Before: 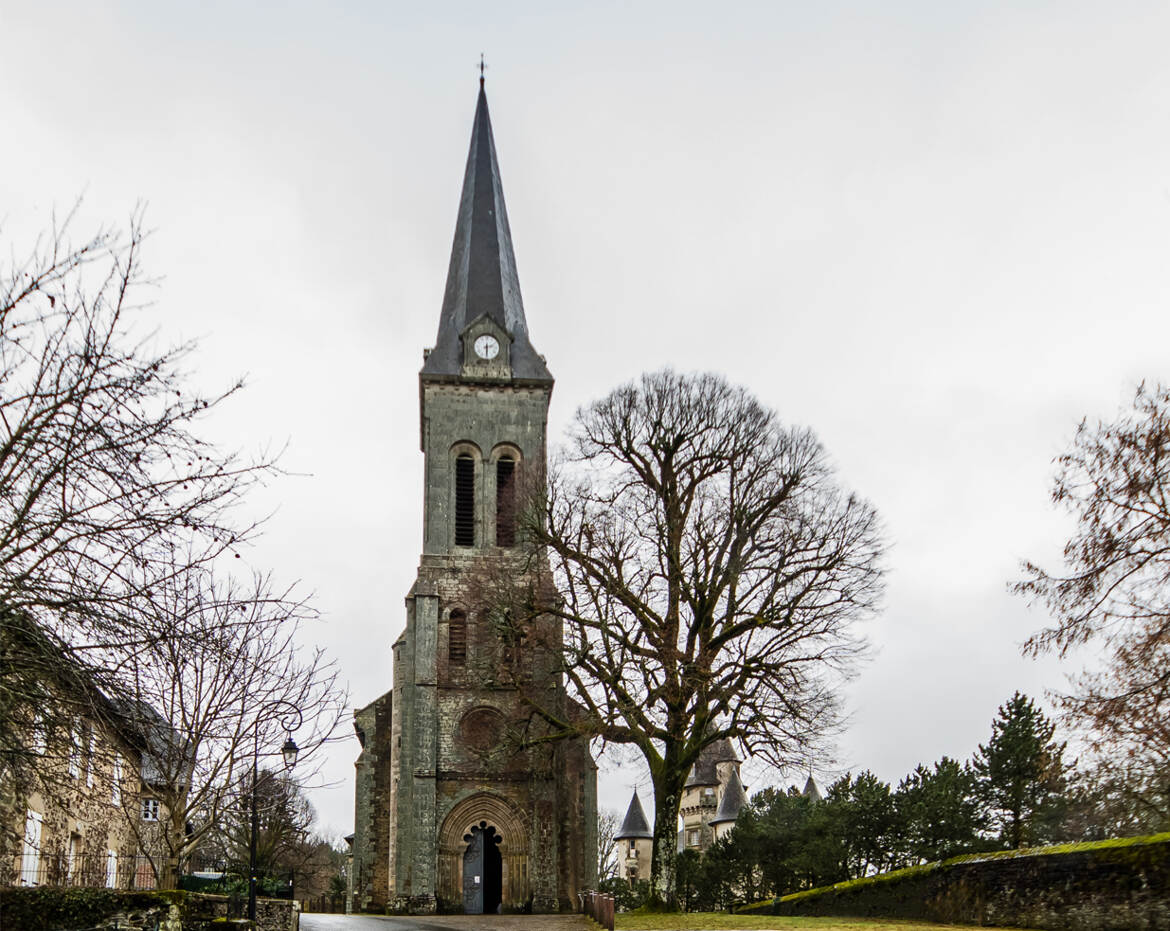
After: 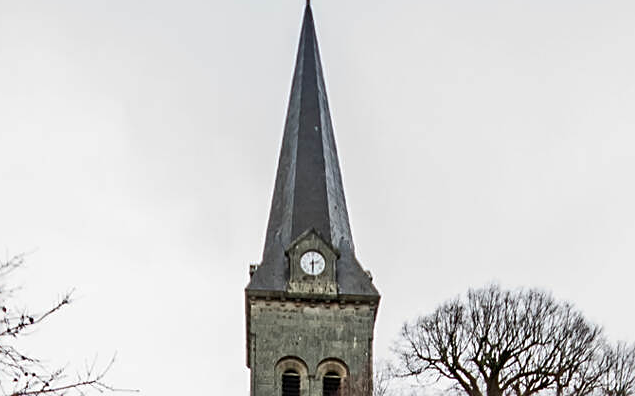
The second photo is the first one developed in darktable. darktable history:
crop: left 14.919%, top 9.123%, right 30.756%, bottom 48.237%
sharpen: on, module defaults
